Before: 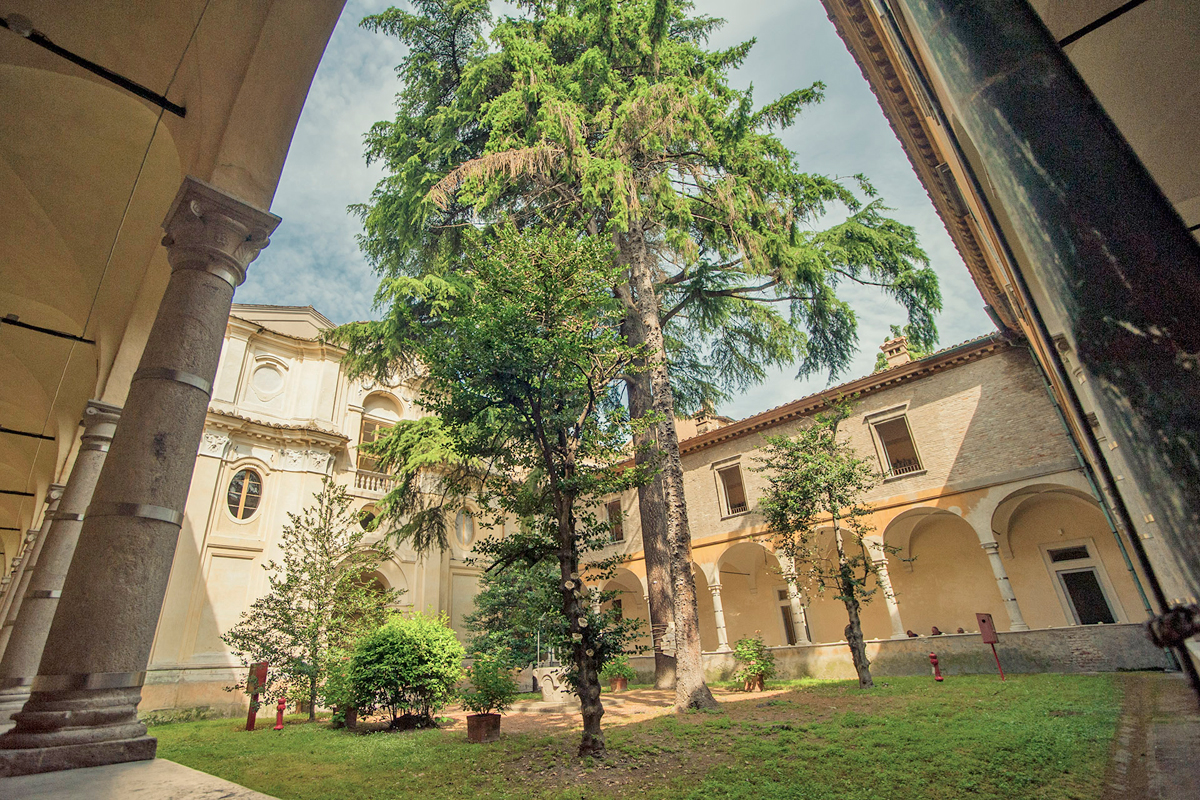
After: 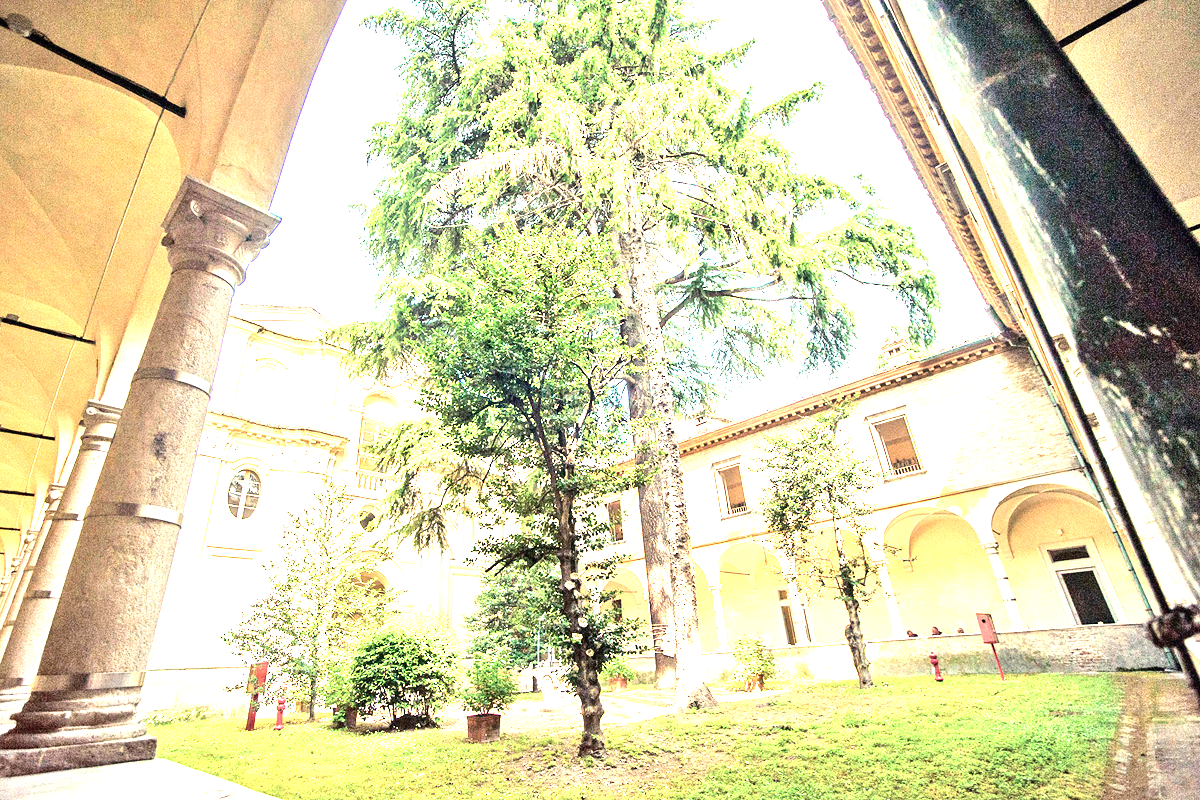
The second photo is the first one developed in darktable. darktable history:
tone equalizer: -8 EV -0.75 EV, -7 EV -0.7 EV, -6 EV -0.6 EV, -5 EV -0.4 EV, -3 EV 0.4 EV, -2 EV 0.6 EV, -1 EV 0.7 EV, +0 EV 0.75 EV, edges refinement/feathering 500, mask exposure compensation -1.57 EV, preserve details no
white balance: red 1.009, blue 0.985
exposure: exposure 2.04 EV, compensate highlight preservation false
